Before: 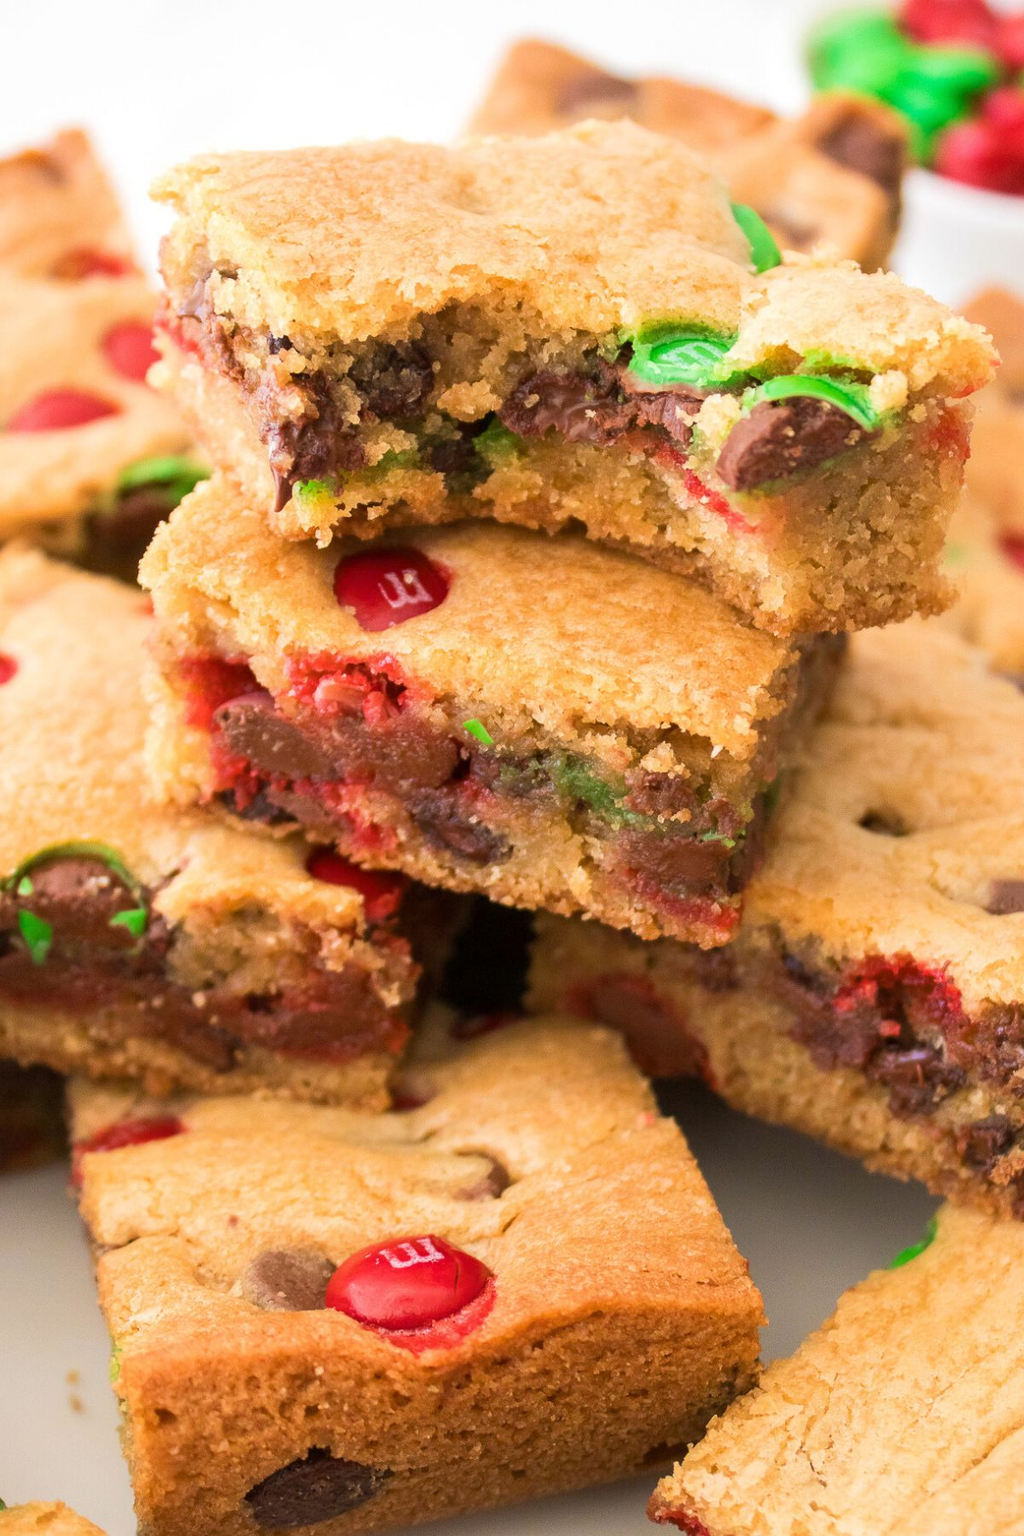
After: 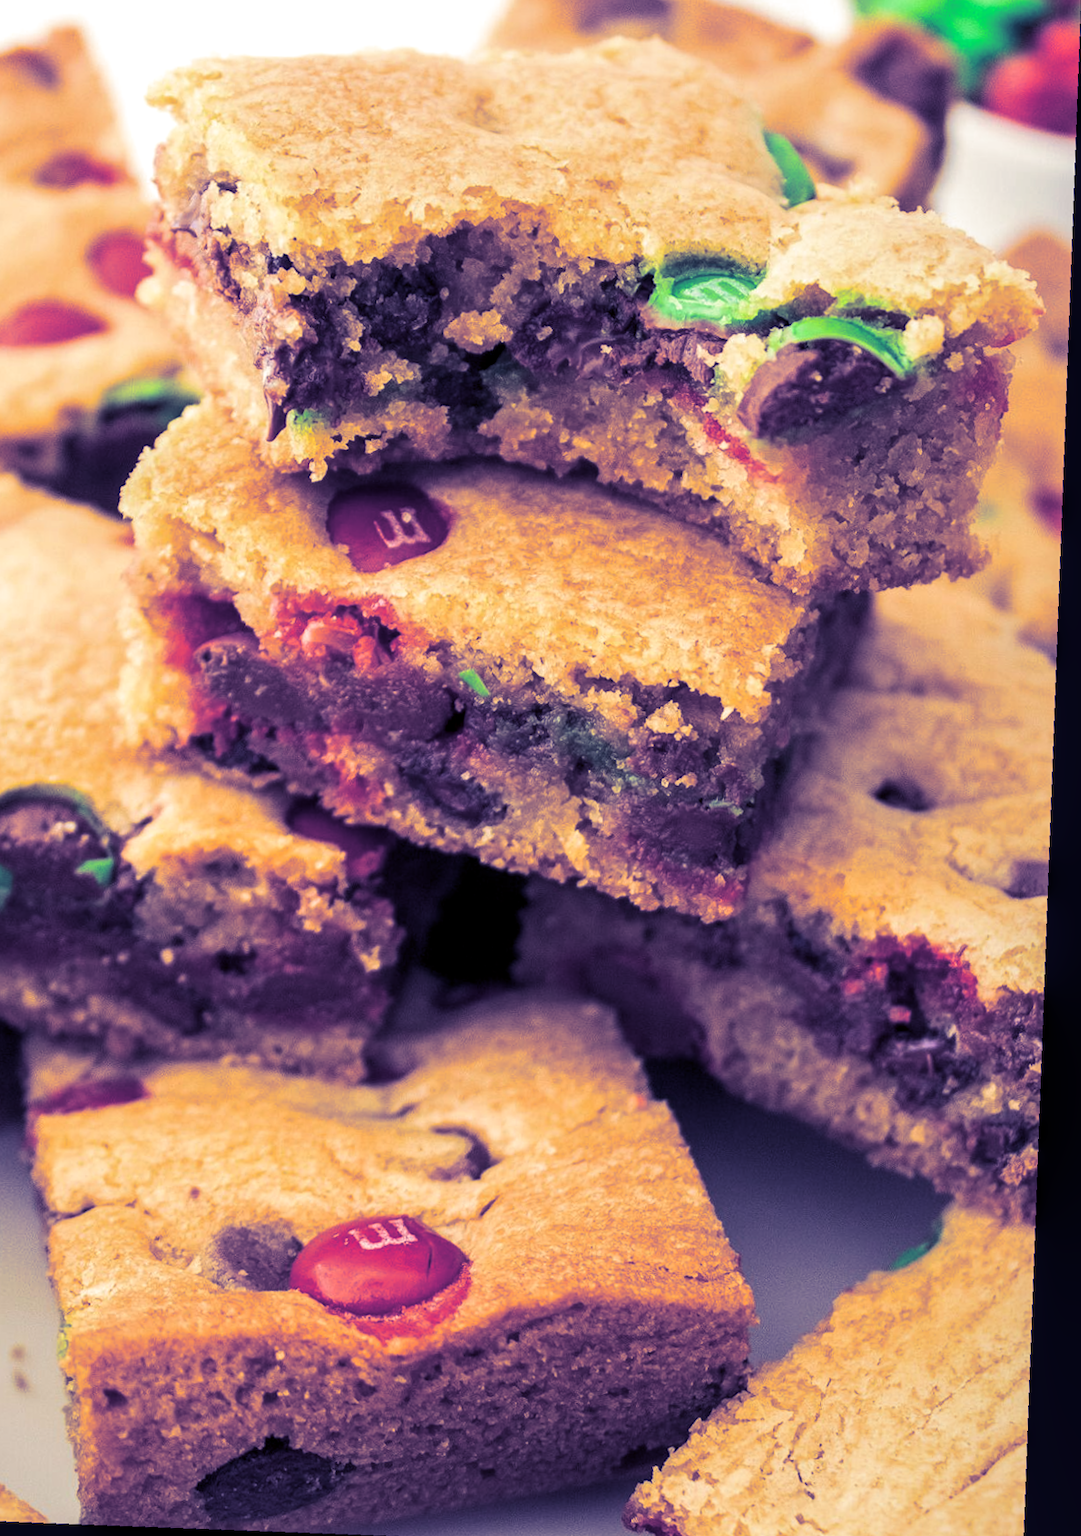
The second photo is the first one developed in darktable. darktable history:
local contrast: on, module defaults
rotate and perspective: rotation 4.1°, automatic cropping off
crop and rotate: angle 1.96°, left 5.673%, top 5.673%
split-toning: shadows › hue 242.67°, shadows › saturation 0.733, highlights › hue 45.33°, highlights › saturation 0.667, balance -53.304, compress 21.15%
